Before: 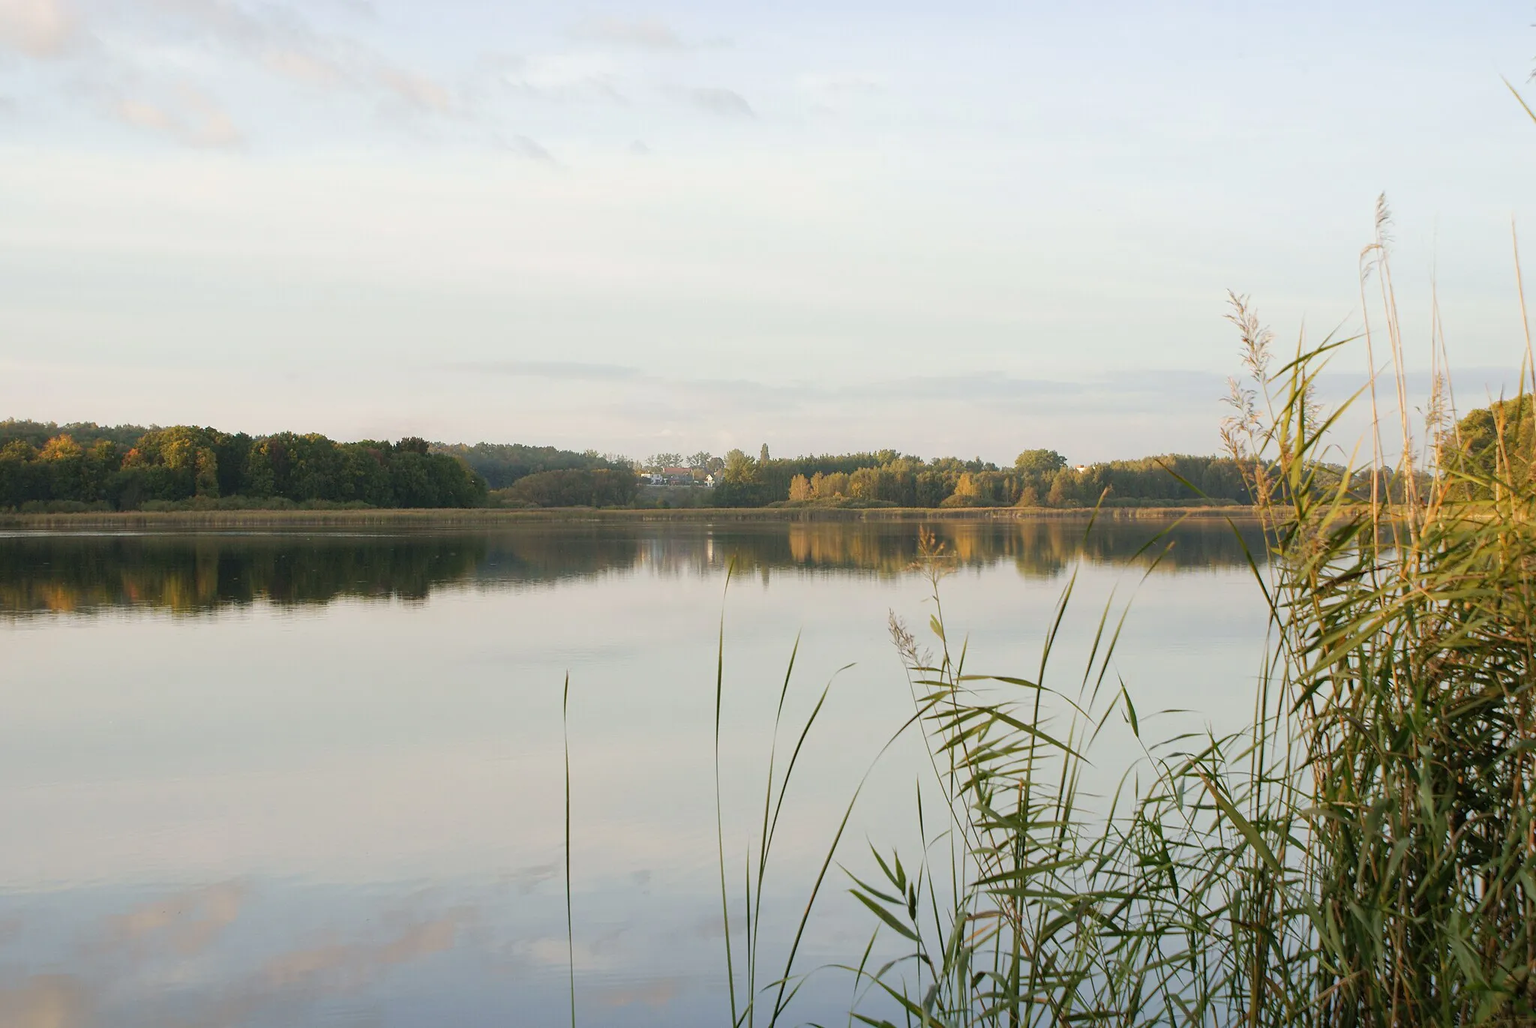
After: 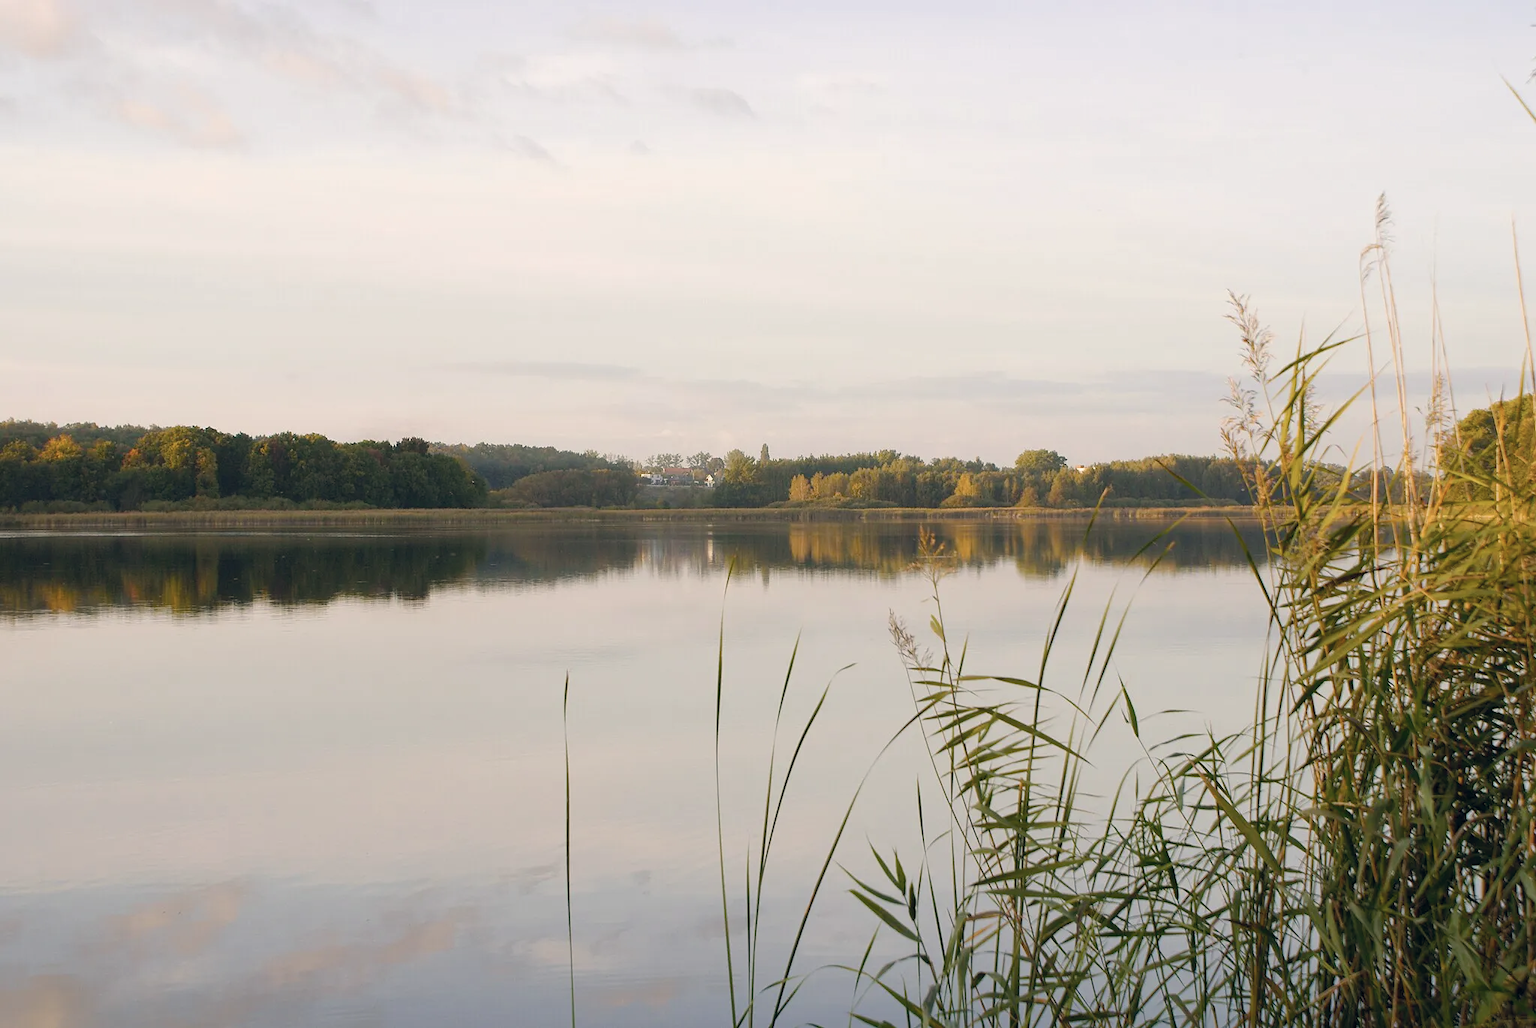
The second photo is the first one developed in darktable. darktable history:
color balance rgb: shadows lift › hue 86.97°, global offset › chroma 0.063%, global offset › hue 253.51°, perceptual saturation grading › global saturation 35.921%, perceptual saturation grading › shadows 35.938%
color correction: highlights a* 5.6, highlights b* 5.2, saturation 0.635
